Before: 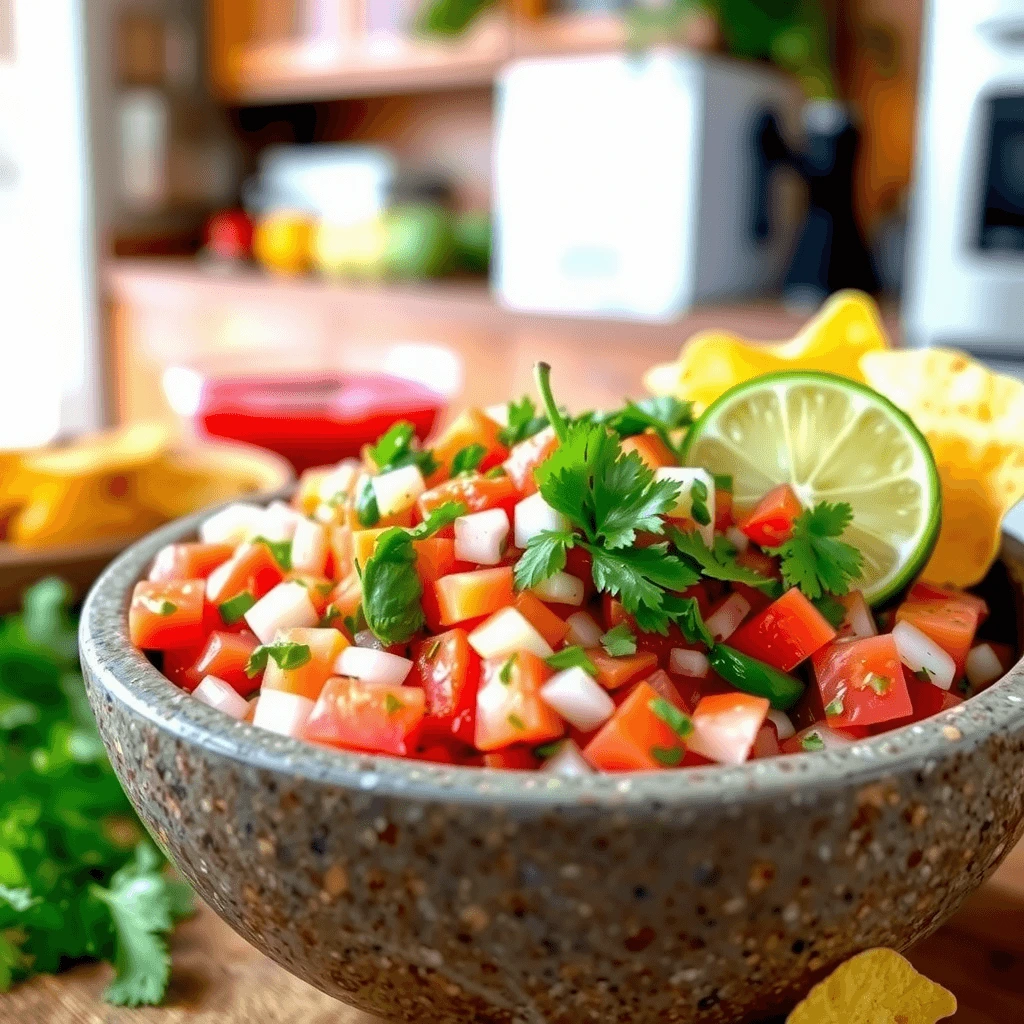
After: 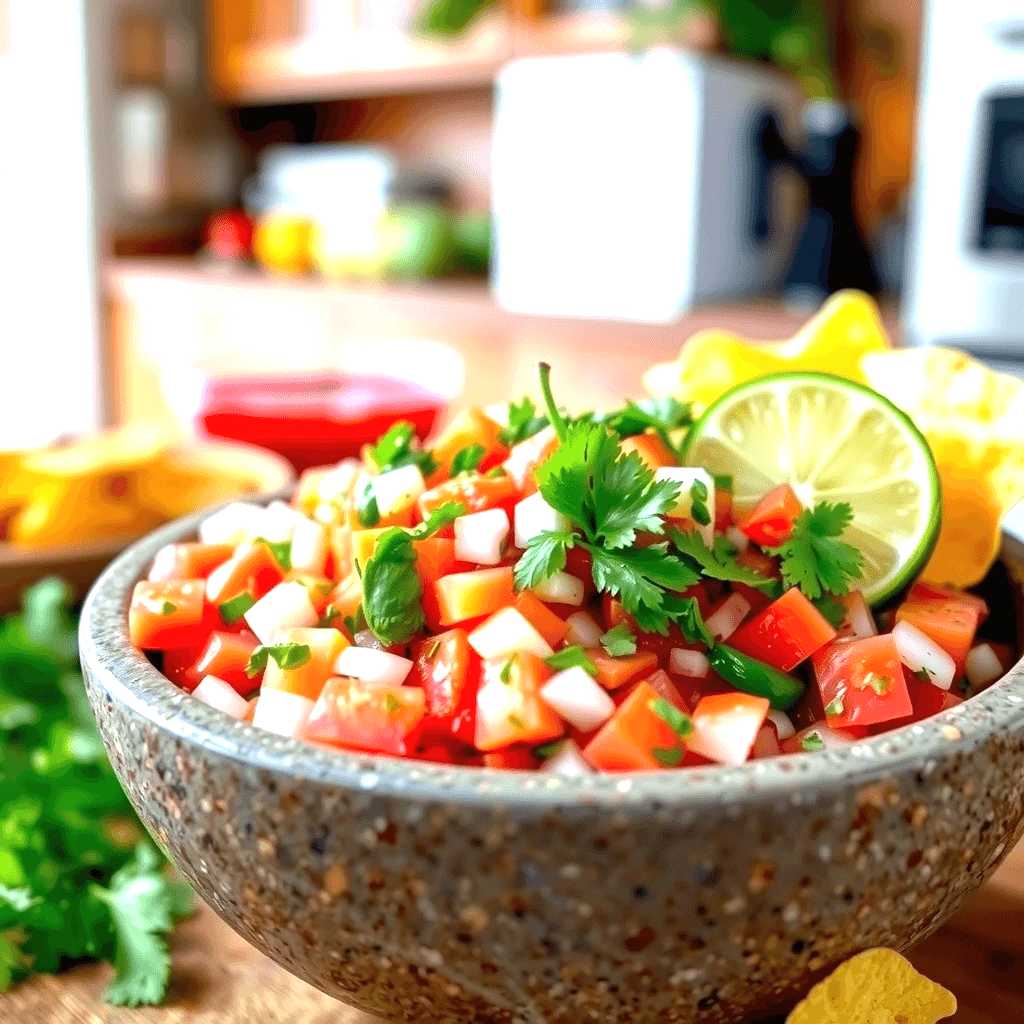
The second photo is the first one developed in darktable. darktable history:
exposure: black level correction 0, exposure 0.6 EV, compensate exposure bias true, compensate highlight preservation false
